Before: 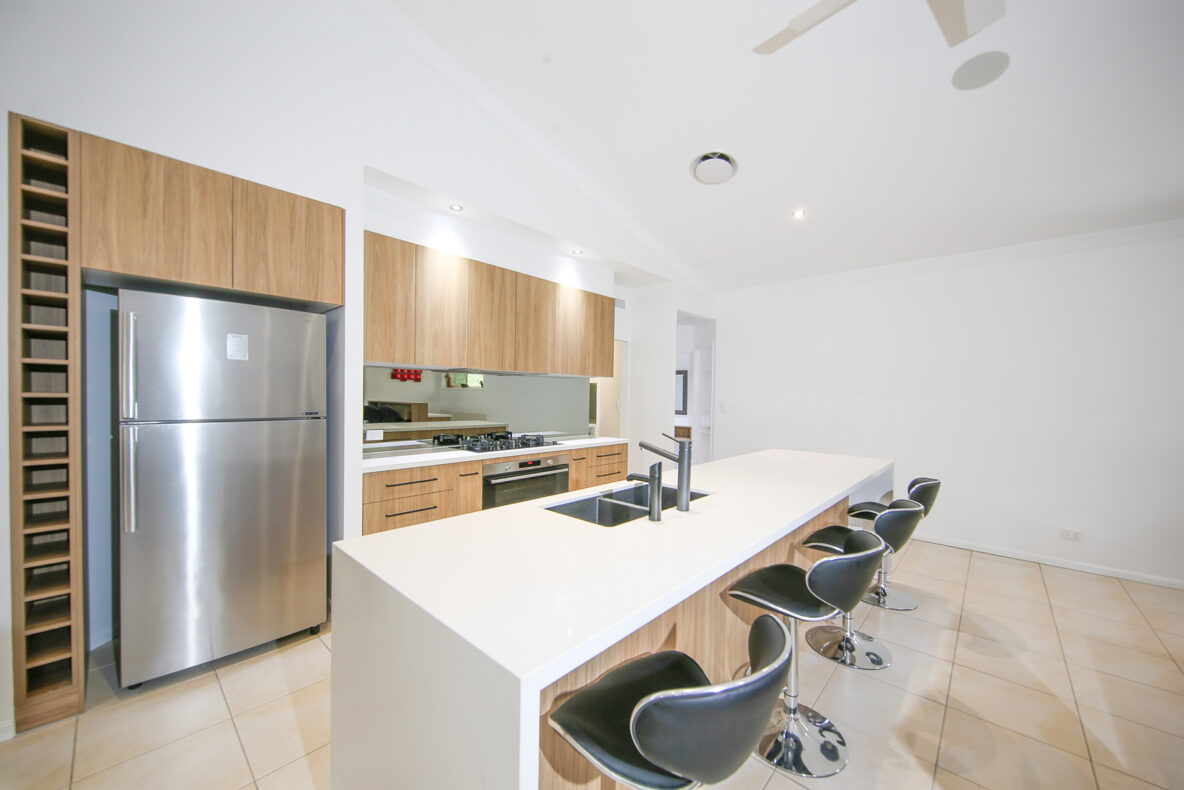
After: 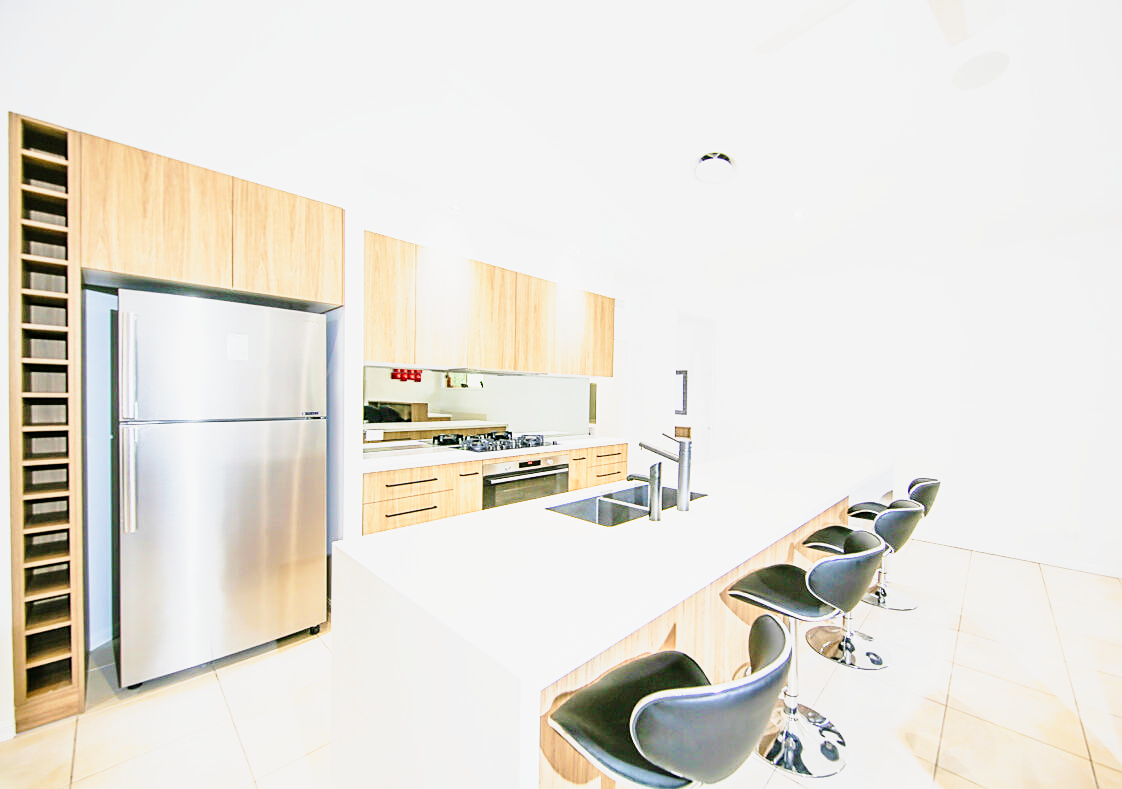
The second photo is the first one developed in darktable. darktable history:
contrast brightness saturation: saturation -0.05
velvia: on, module defaults
exposure: black level correction 0.001, exposure 0.498 EV, compensate exposure bias true, compensate highlight preservation false
base curve: curves: ch0 [(0, 0) (0.088, 0.125) (0.176, 0.251) (0.354, 0.501) (0.613, 0.749) (1, 0.877)], preserve colors none
tone curve: curves: ch0 [(0, 0) (0.136, 0.071) (0.346, 0.366) (0.489, 0.573) (0.66, 0.748) (0.858, 0.926) (1, 0.977)]; ch1 [(0, 0) (0.353, 0.344) (0.45, 0.46) (0.498, 0.498) (0.521, 0.512) (0.563, 0.559) (0.592, 0.605) (0.641, 0.673) (1, 1)]; ch2 [(0, 0) (0.333, 0.346) (0.375, 0.375) (0.424, 0.43) (0.476, 0.492) (0.502, 0.502) (0.524, 0.531) (0.579, 0.61) (0.612, 0.644) (0.641, 0.722) (1, 1)], preserve colors none
sharpen: on, module defaults
crop and rotate: left 0%, right 5.202%
